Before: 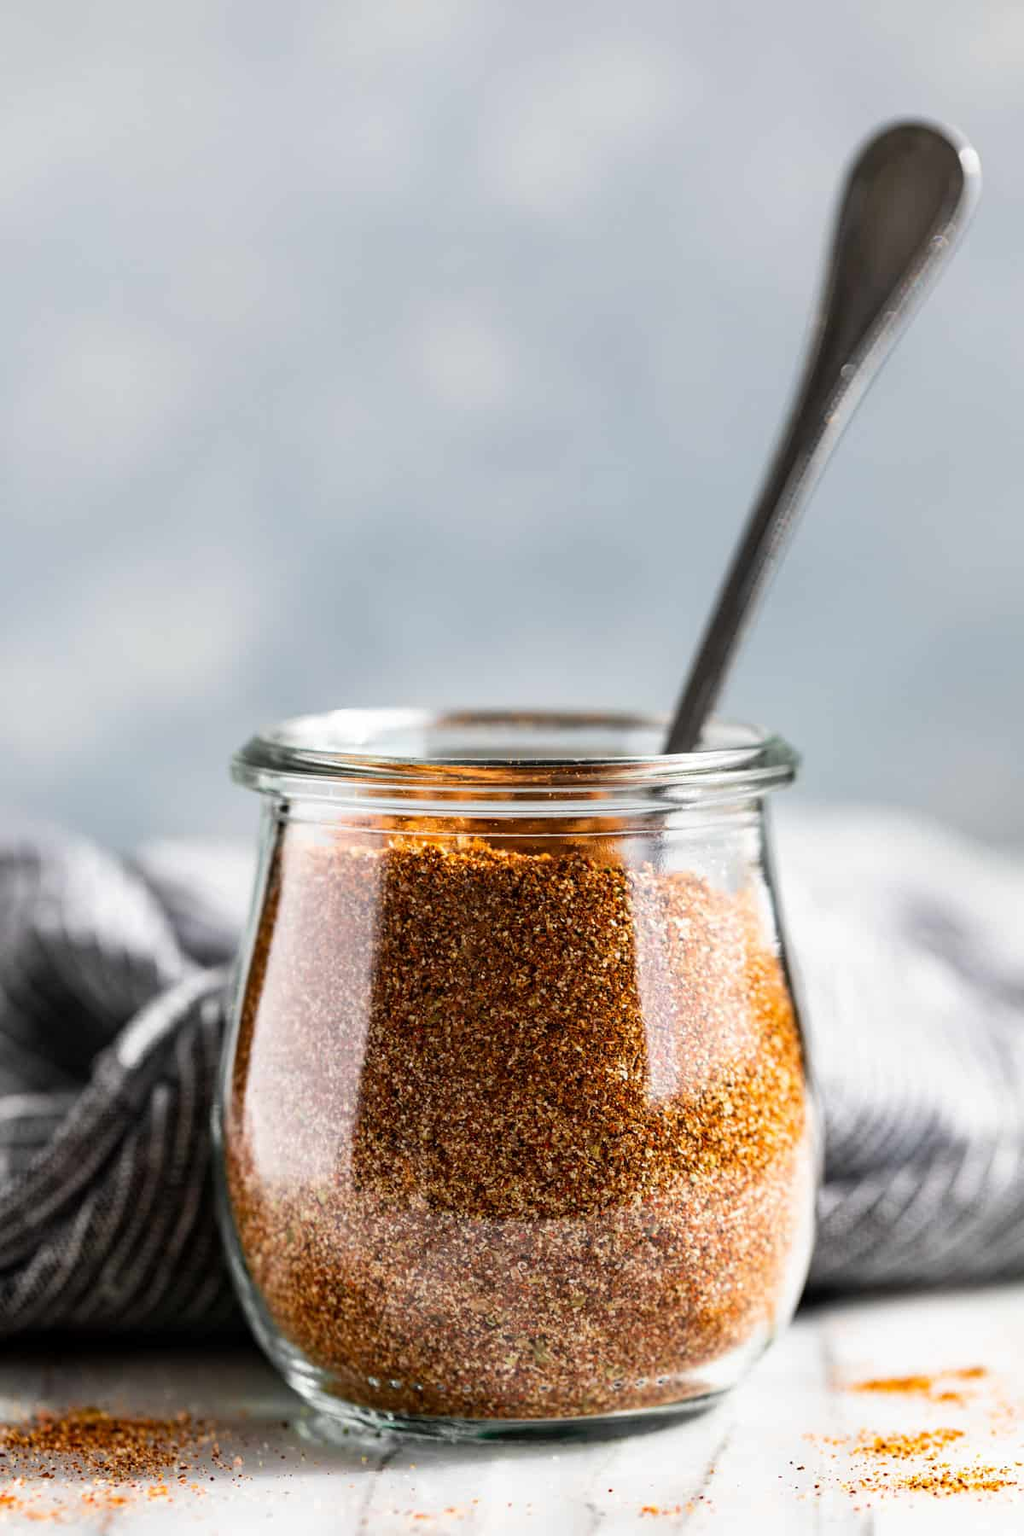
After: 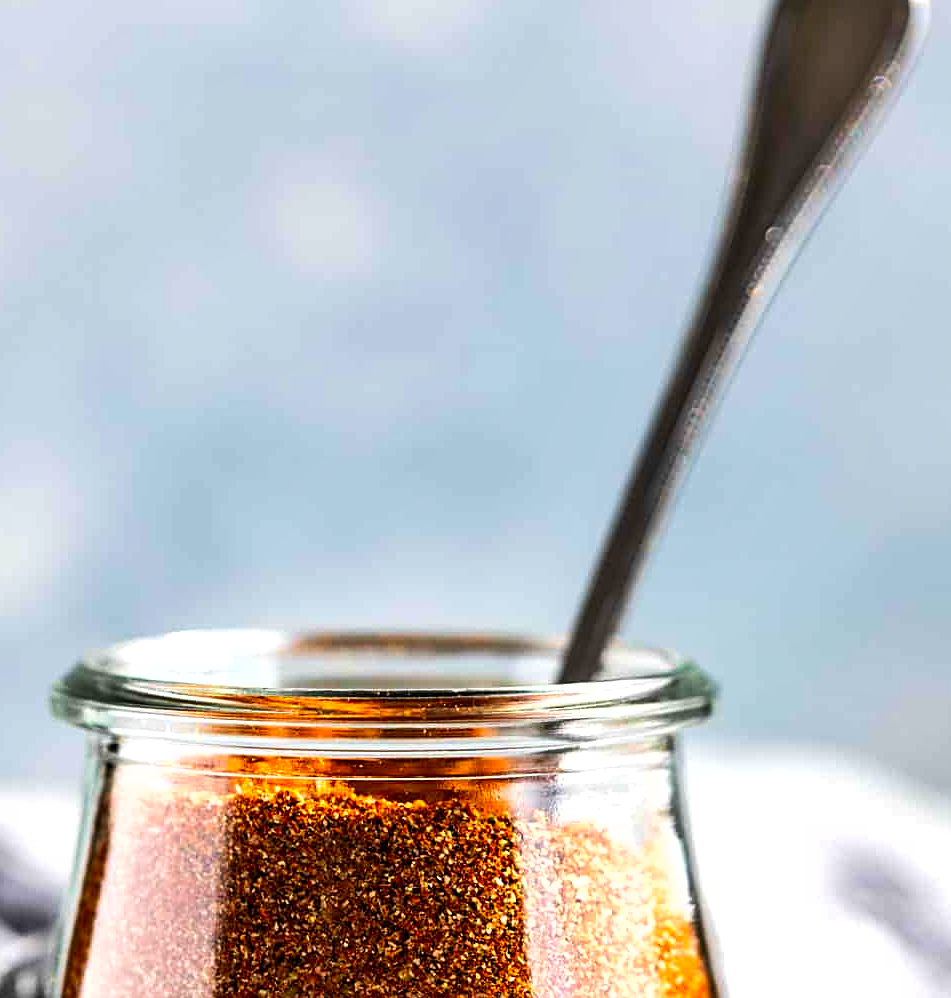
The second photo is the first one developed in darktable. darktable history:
sharpen: on, module defaults
contrast brightness saturation: saturation 0.498
crop: left 18.383%, top 11.119%, right 2.342%, bottom 33.409%
shadows and highlights: shadows 51.97, highlights -28.54, soften with gaussian
velvia: on, module defaults
tone equalizer: -8 EV -0.448 EV, -7 EV -0.392 EV, -6 EV -0.324 EV, -5 EV -0.216 EV, -3 EV 0.217 EV, -2 EV 0.337 EV, -1 EV 0.372 EV, +0 EV 0.447 EV, edges refinement/feathering 500, mask exposure compensation -1.57 EV, preserve details no
